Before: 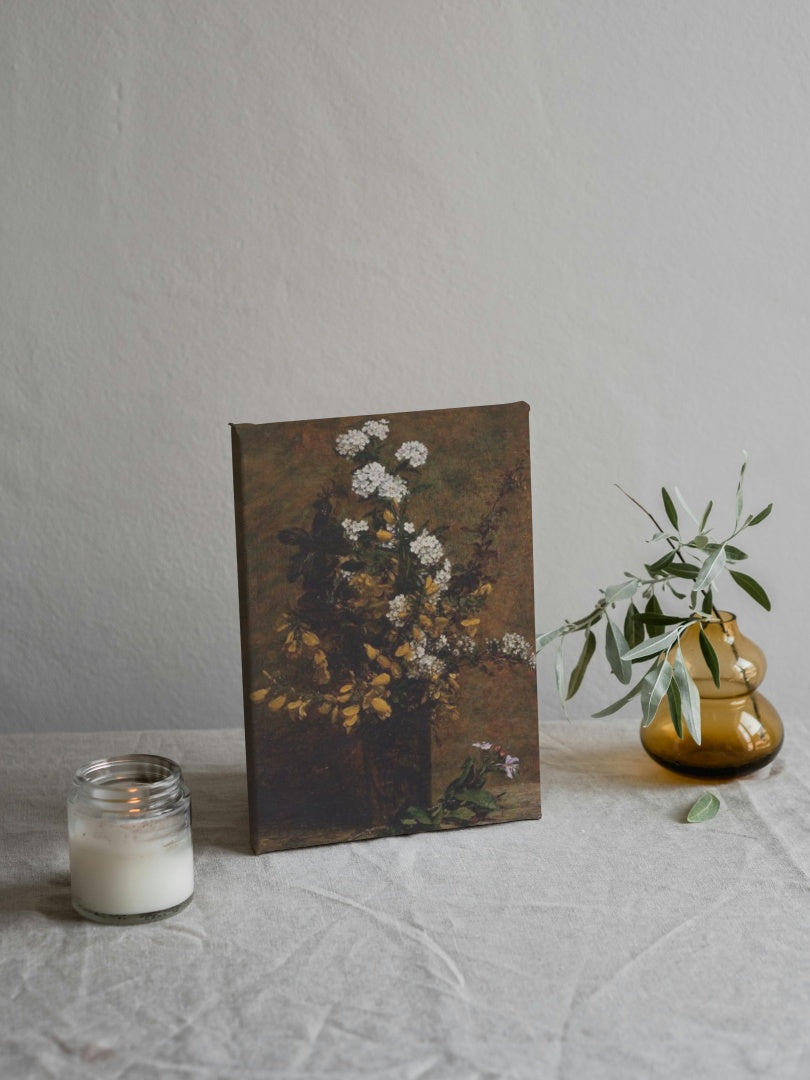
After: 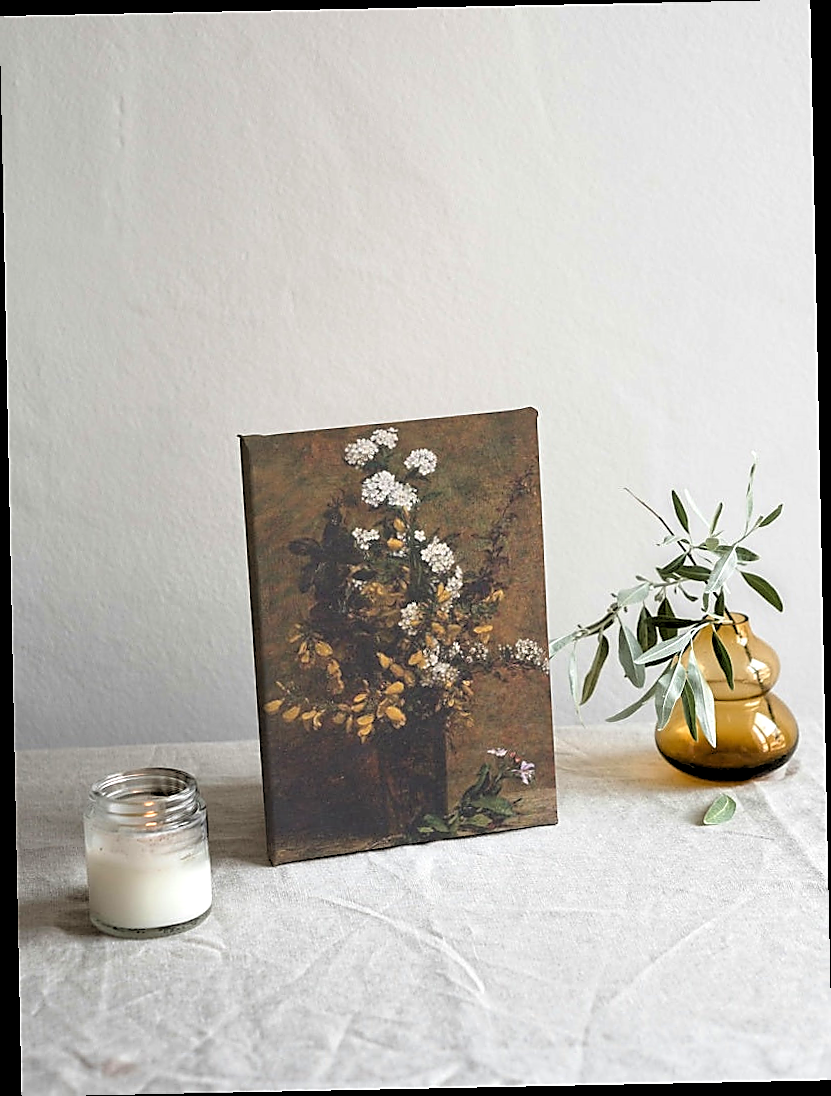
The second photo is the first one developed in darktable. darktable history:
rgb levels: levels [[0.013, 0.434, 0.89], [0, 0.5, 1], [0, 0.5, 1]]
exposure: black level correction 0, exposure 0.6 EV, compensate highlight preservation false
sharpen: radius 1.4, amount 1.25, threshold 0.7
rotate and perspective: rotation -1.17°, automatic cropping off
